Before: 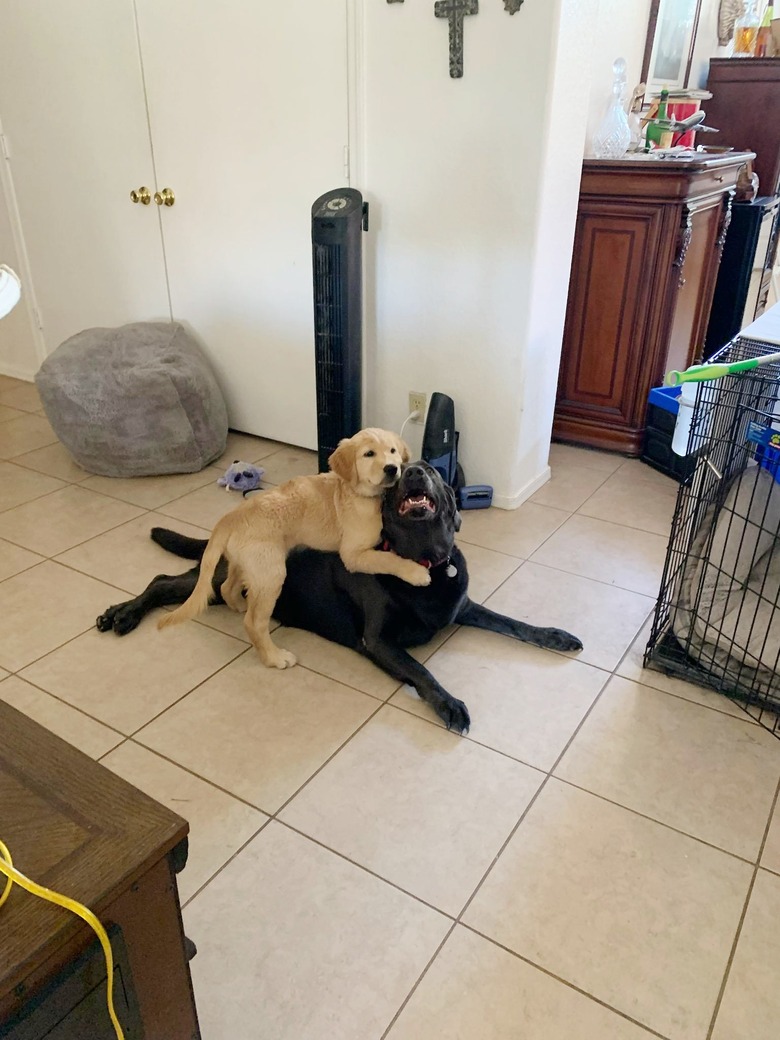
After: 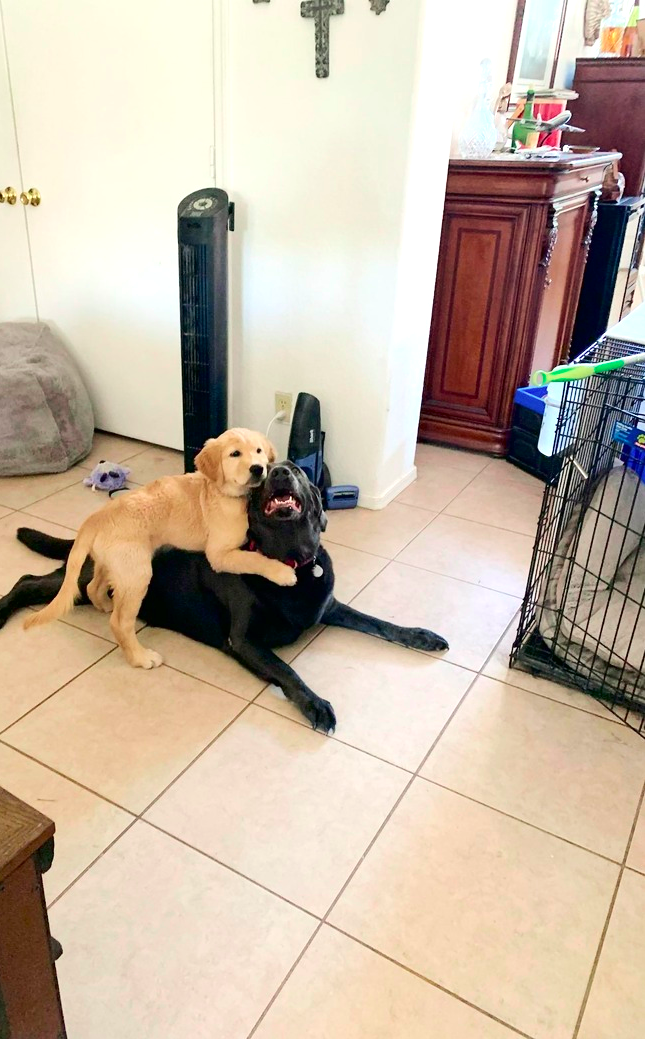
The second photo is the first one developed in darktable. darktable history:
tone equalizer: edges refinement/feathering 500, mask exposure compensation -1.57 EV, preserve details no
tone curve: curves: ch0 [(0, 0) (0.068, 0.031) (0.175, 0.132) (0.337, 0.304) (0.498, 0.511) (0.748, 0.762) (0.993, 0.954)]; ch1 [(0, 0) (0.294, 0.184) (0.359, 0.34) (0.362, 0.35) (0.43, 0.41) (0.469, 0.453) (0.495, 0.489) (0.54, 0.563) (0.612, 0.641) (1, 1)]; ch2 [(0, 0) (0.431, 0.419) (0.495, 0.502) (0.524, 0.534) (0.557, 0.56) (0.634, 0.654) (0.728, 0.722) (1, 1)], color space Lab, independent channels, preserve colors none
crop: left 17.303%, bottom 0.016%
exposure: exposure 0.645 EV, compensate exposure bias true, compensate highlight preservation false
